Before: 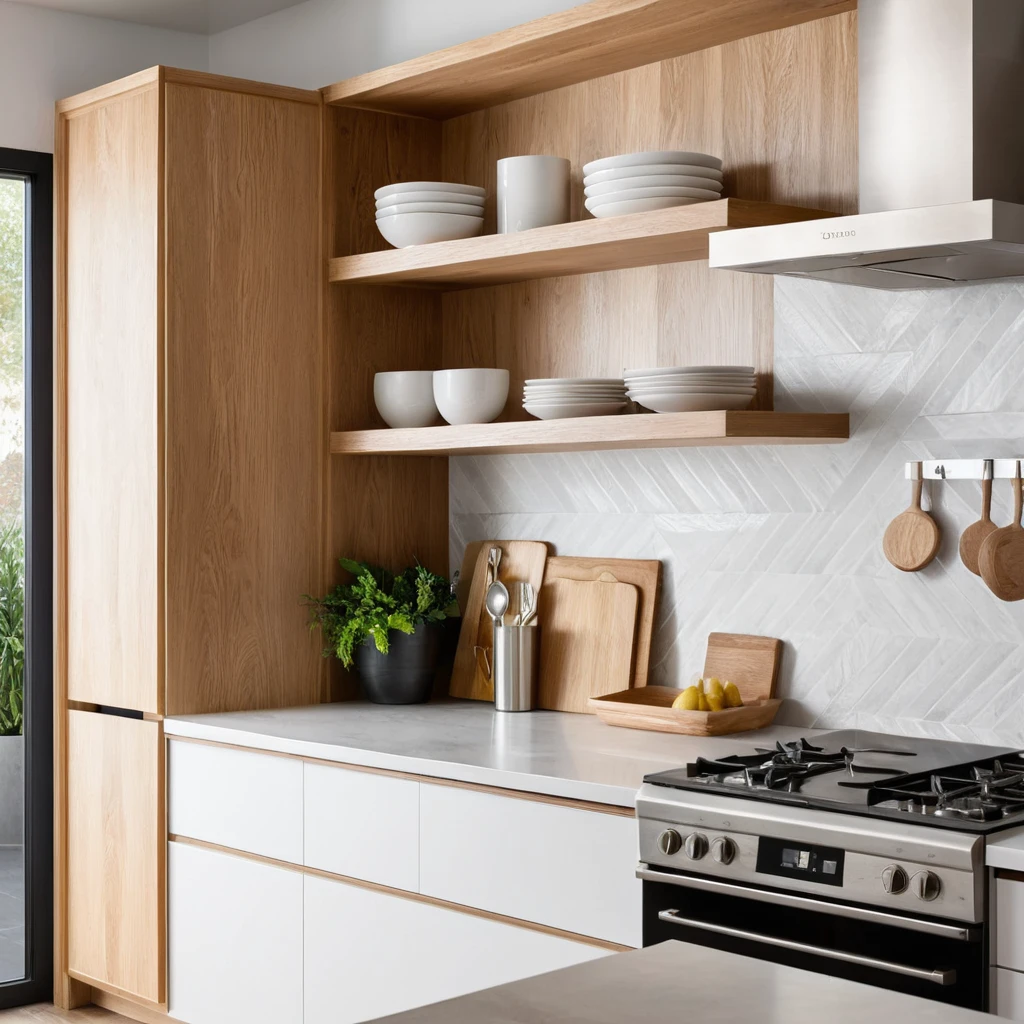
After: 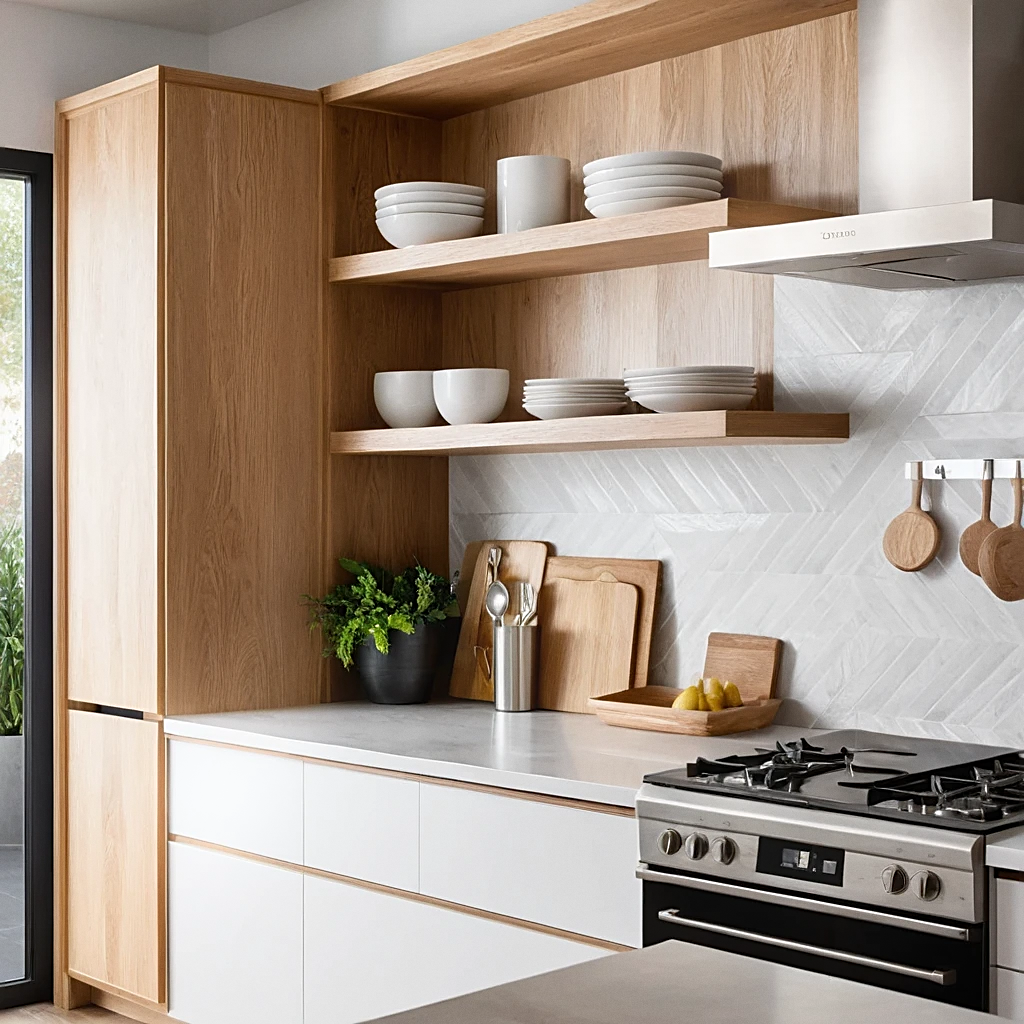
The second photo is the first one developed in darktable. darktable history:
bloom: size 9%, threshold 100%, strength 7%
sharpen: on, module defaults
grain: coarseness 0.09 ISO, strength 10%
